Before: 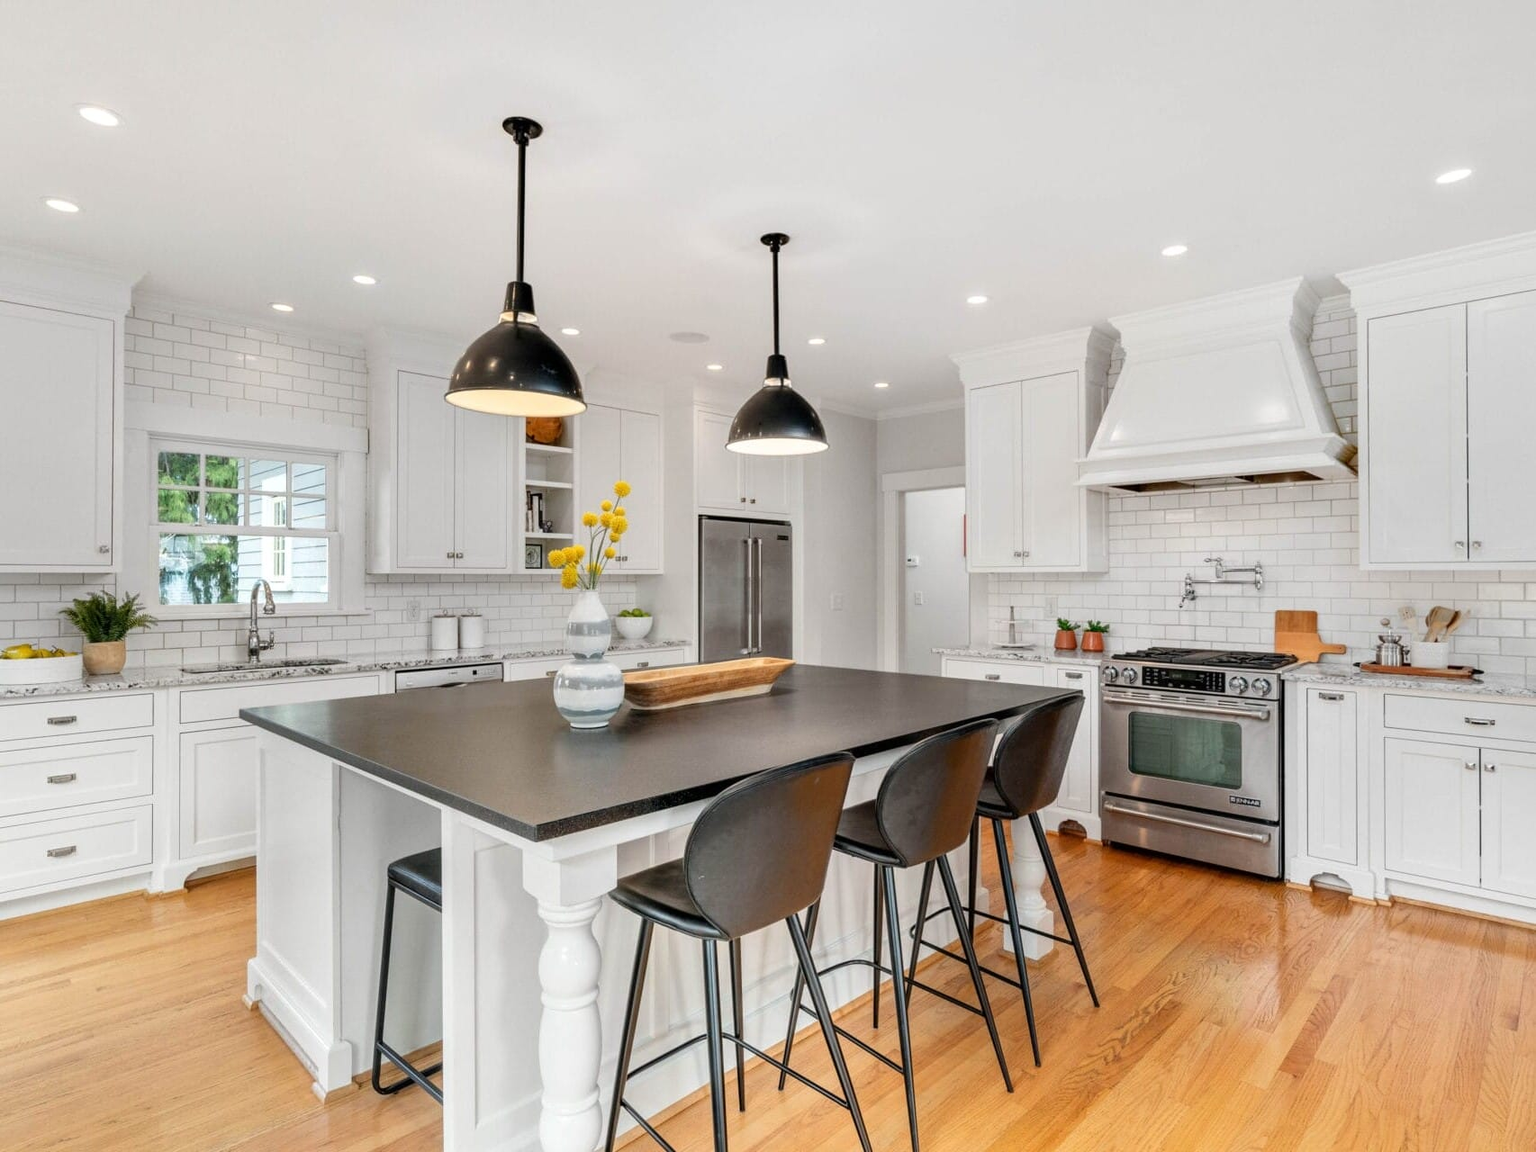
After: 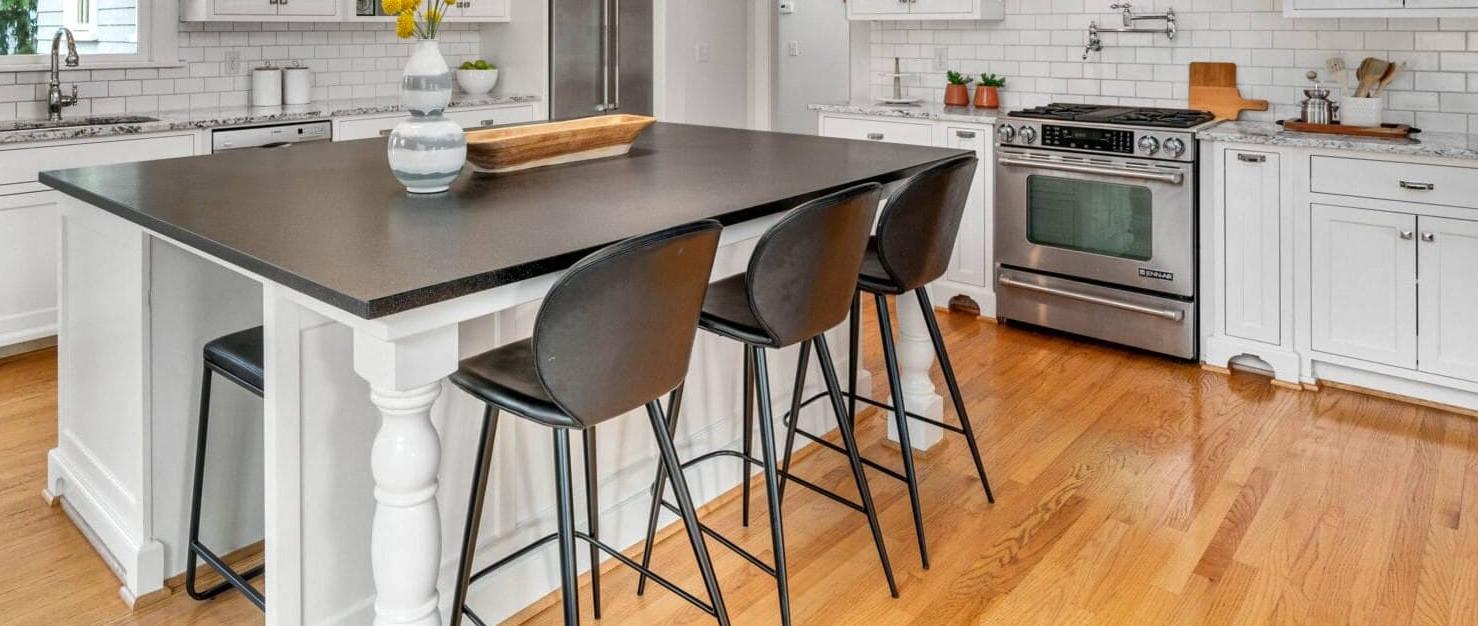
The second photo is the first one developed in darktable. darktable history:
crop and rotate: left 13.306%, top 48.129%, bottom 2.928%
shadows and highlights: white point adjustment 1, soften with gaussian
